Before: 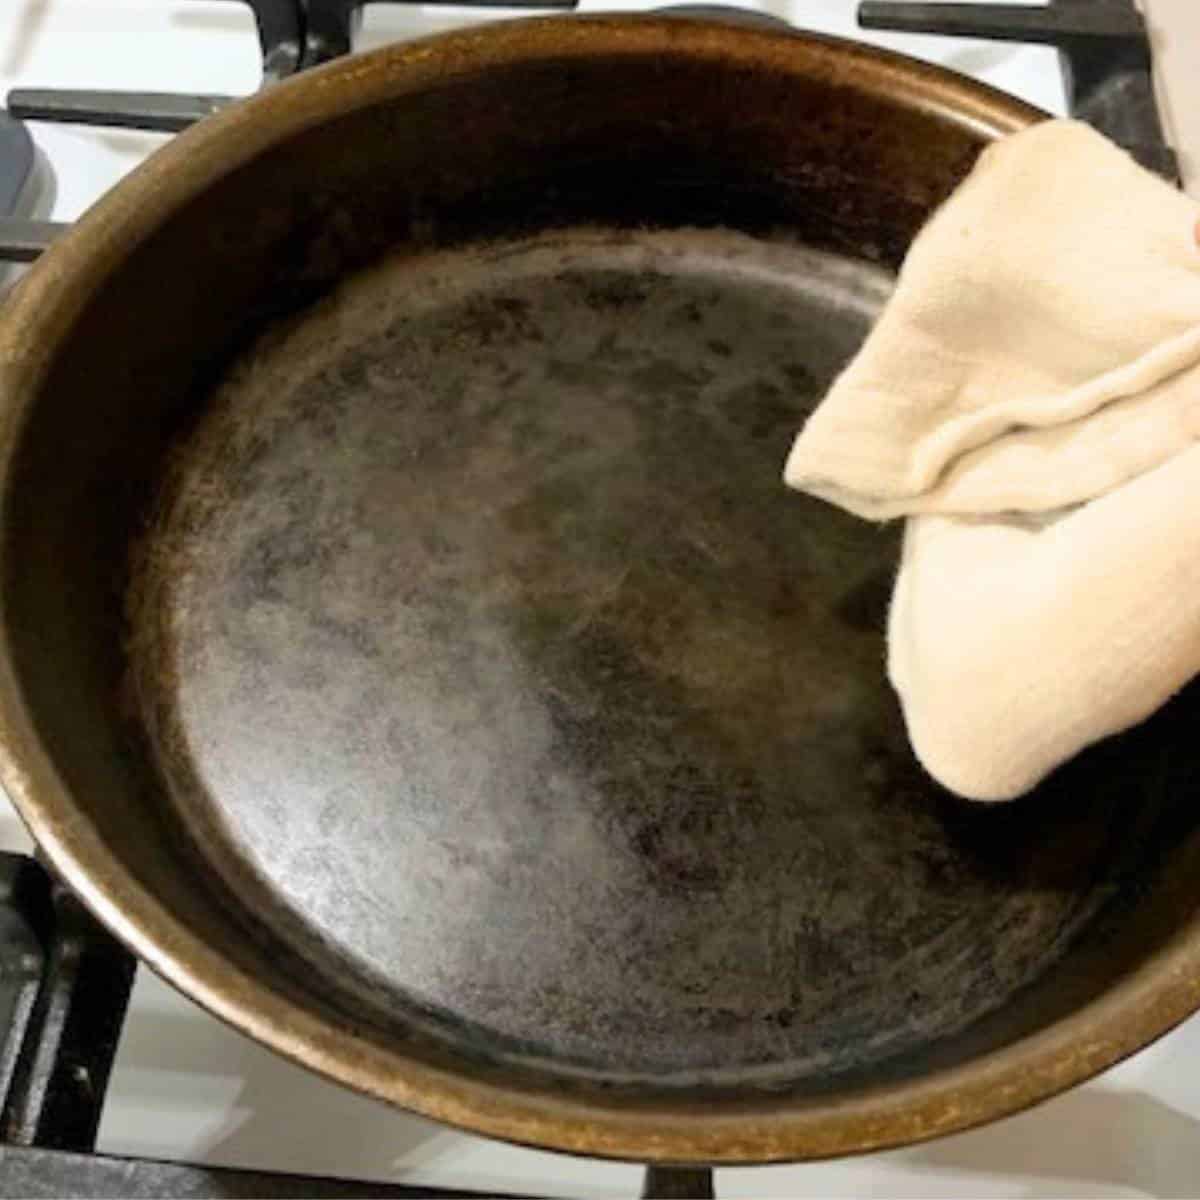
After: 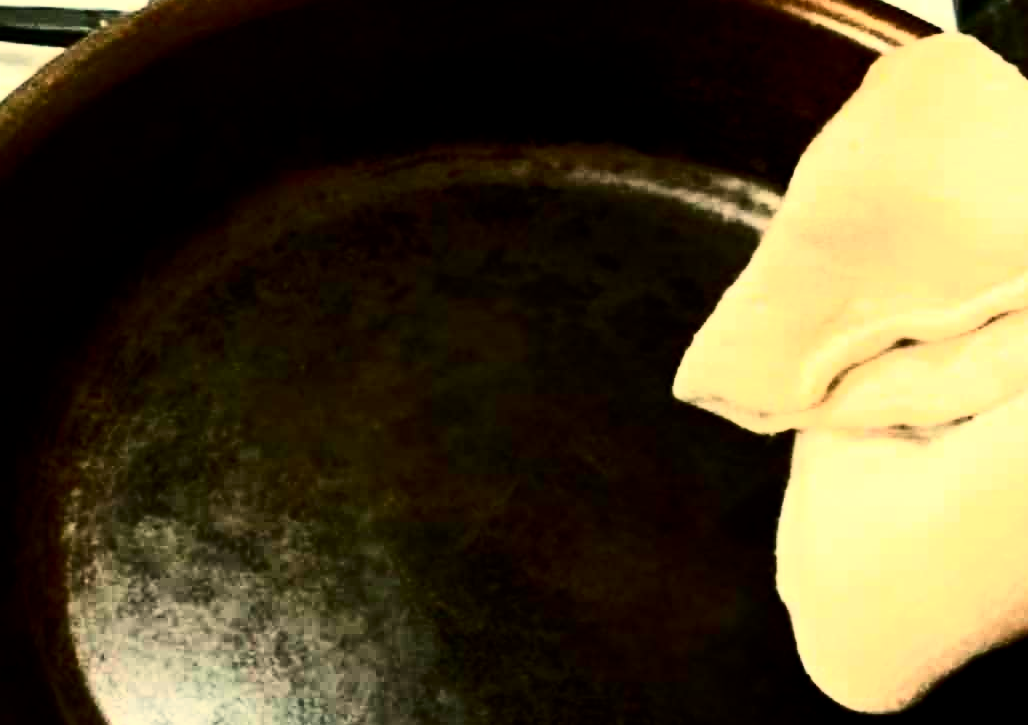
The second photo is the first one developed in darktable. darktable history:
color balance: mode lift, gamma, gain (sRGB), lift [1.014, 0.966, 0.918, 0.87], gamma [0.86, 0.734, 0.918, 0.976], gain [1.063, 1.13, 1.063, 0.86]
haze removal: strength 0.29, distance 0.25, compatibility mode true, adaptive false
contrast brightness saturation: contrast 0.5, saturation -0.1
crop and rotate: left 9.345%, top 7.22%, right 4.982%, bottom 32.331%
